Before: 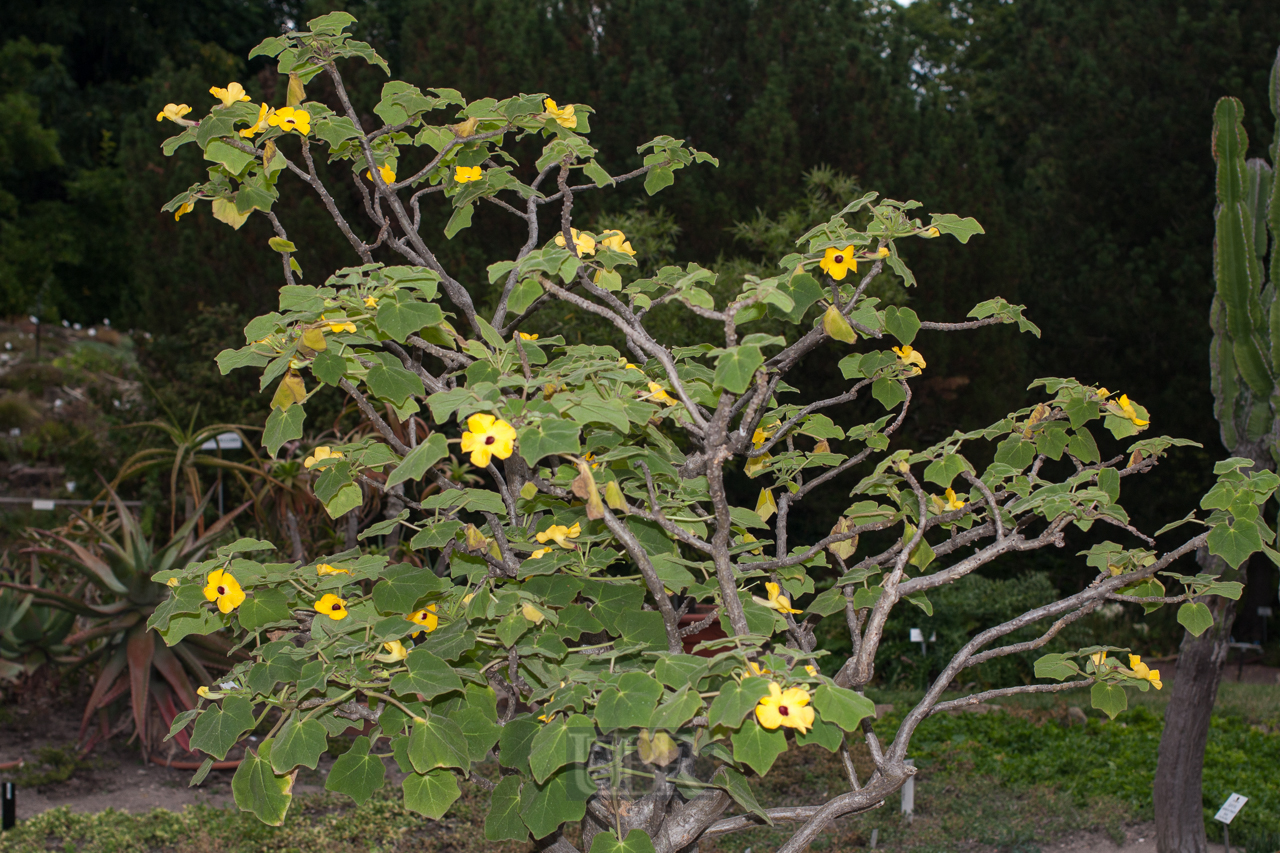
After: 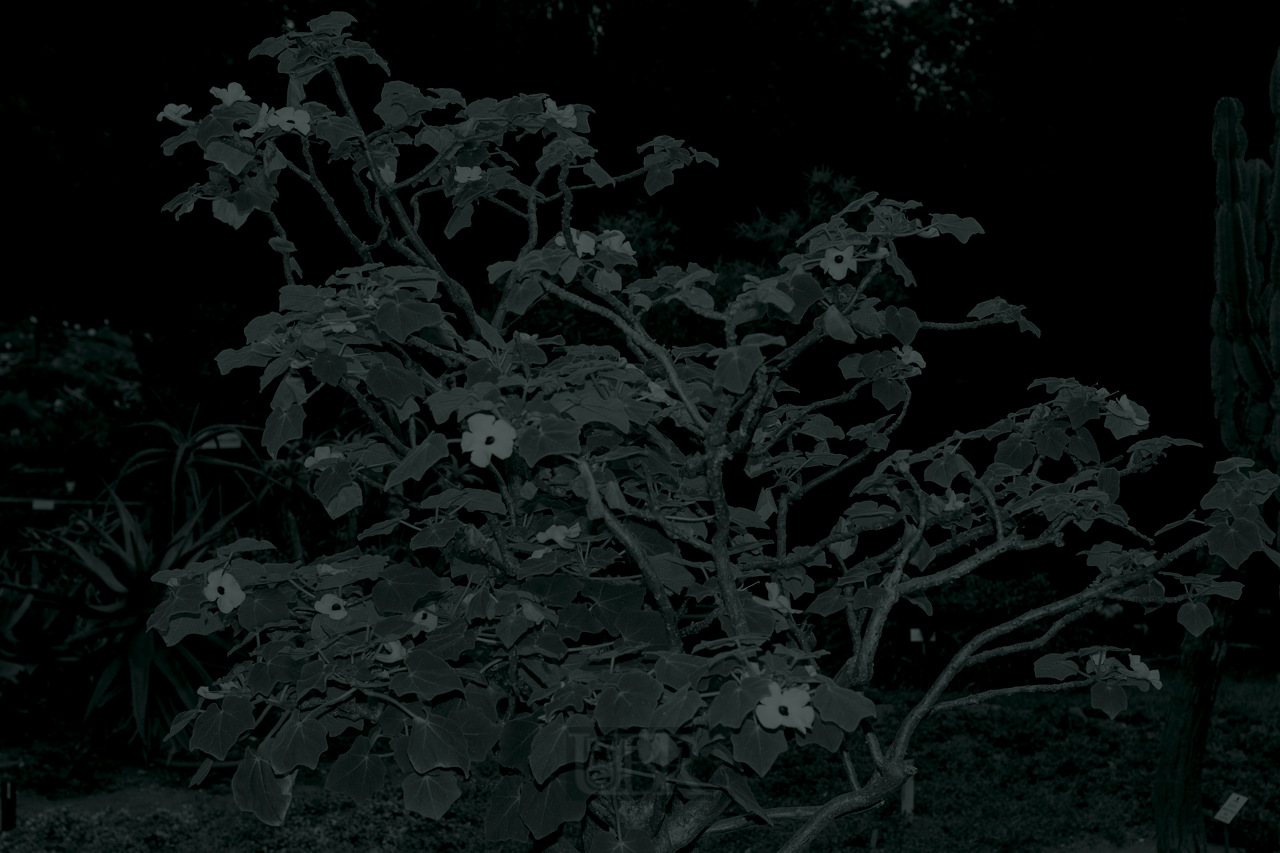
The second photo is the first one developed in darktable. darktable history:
color calibration: illuminant custom, x 0.368, y 0.373, temperature 4330.32 K
colorize: hue 90°, saturation 19%, lightness 1.59%, version 1
color balance rgb: linear chroma grading › global chroma 15%, perceptual saturation grading › global saturation 30%
